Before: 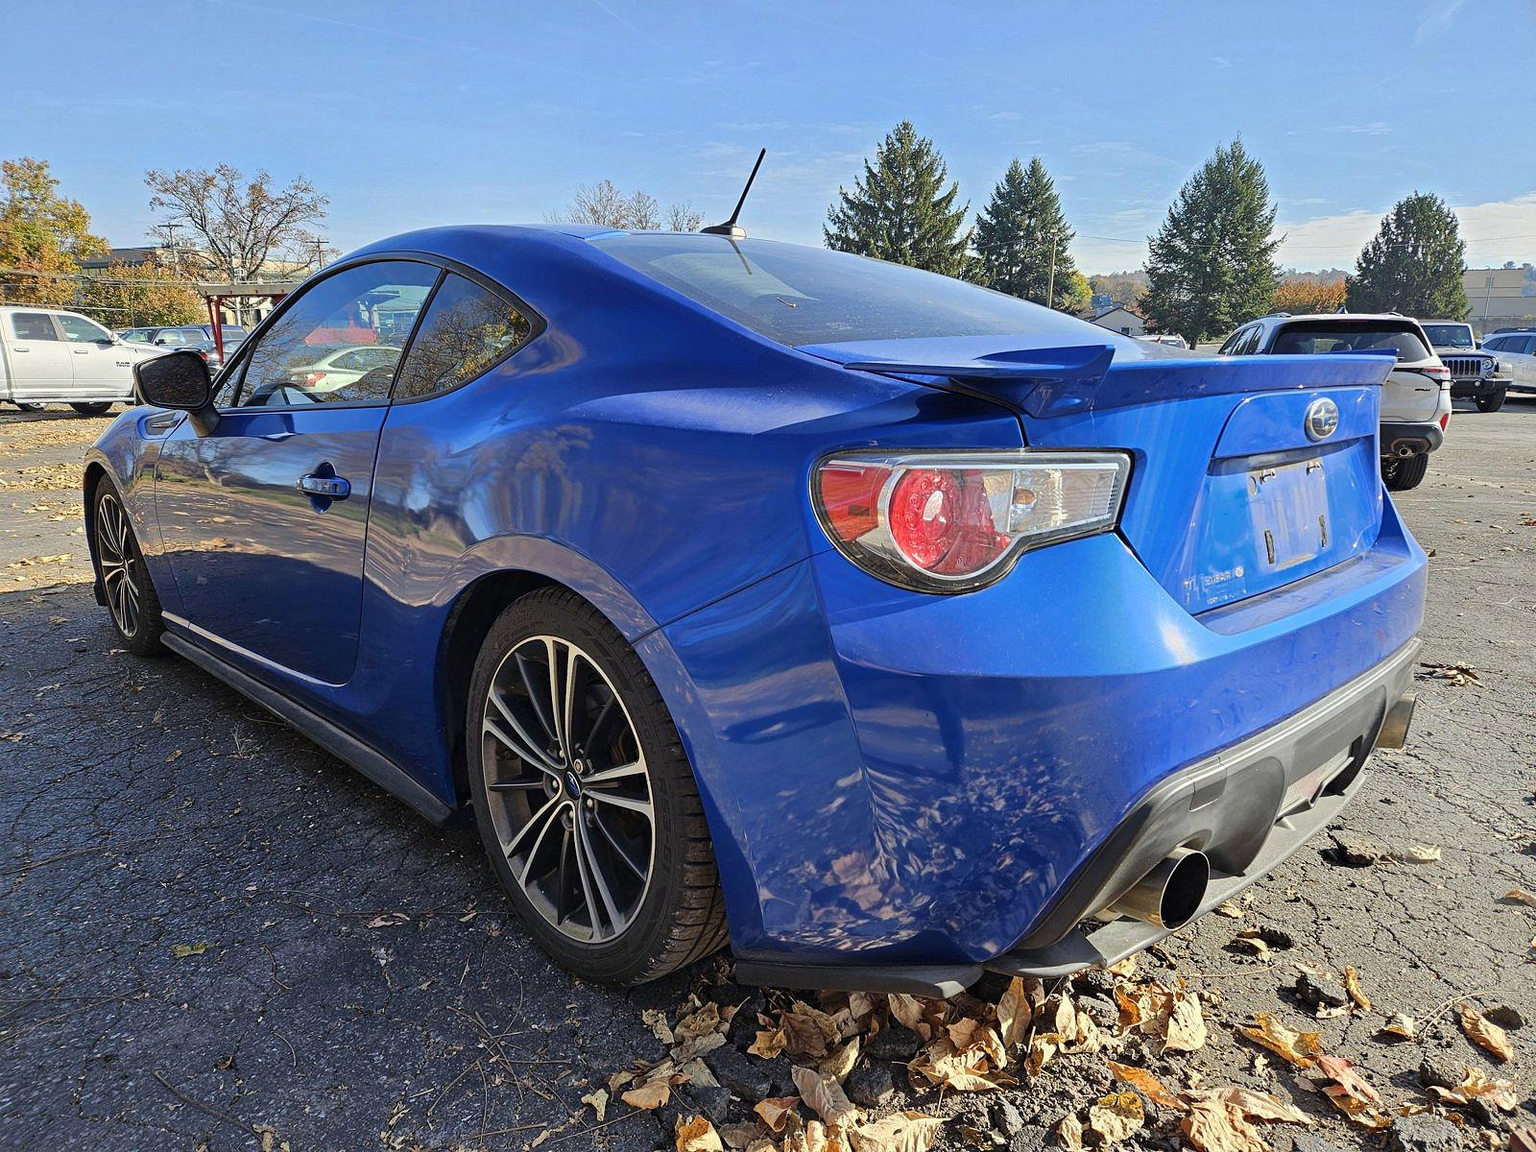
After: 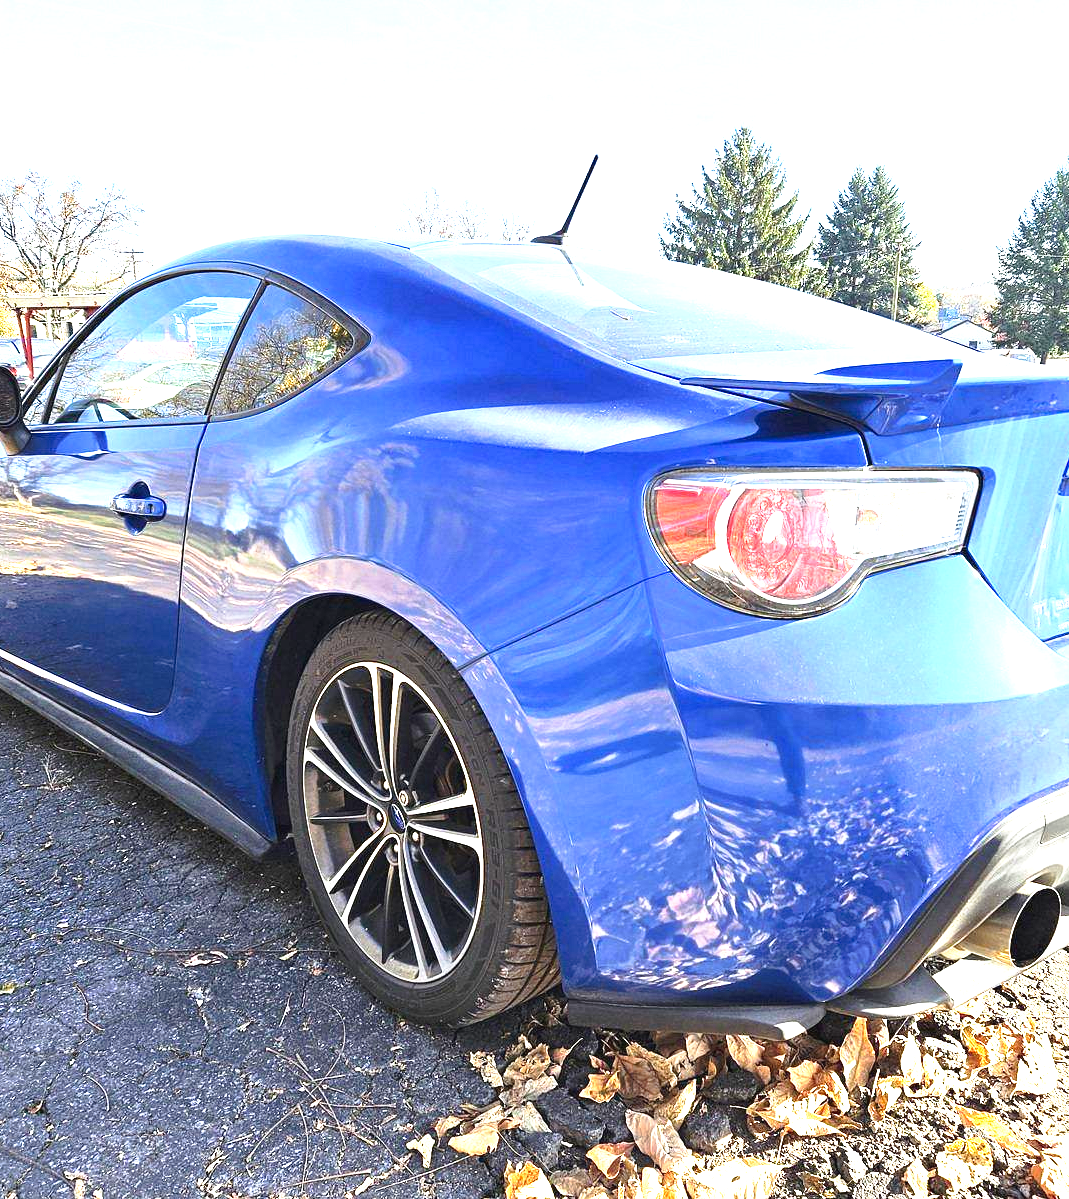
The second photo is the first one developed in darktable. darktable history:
exposure: black level correction 0, exposure 1.975 EV, compensate highlight preservation false
crop and rotate: left 12.466%, right 20.719%
tone curve: curves: ch0 [(0, 0.021) (0.059, 0.053) (0.197, 0.191) (0.32, 0.311) (0.495, 0.505) (0.725, 0.731) (0.89, 0.919) (1, 1)]; ch1 [(0, 0) (0.094, 0.081) (0.285, 0.299) (0.401, 0.424) (0.453, 0.439) (0.495, 0.496) (0.54, 0.55) (0.615, 0.637) (0.657, 0.683) (1, 1)]; ch2 [(0, 0) (0.257, 0.217) (0.43, 0.421) (0.498, 0.507) (0.547, 0.539) (0.595, 0.56) (0.644, 0.599) (1, 1)], preserve colors none
